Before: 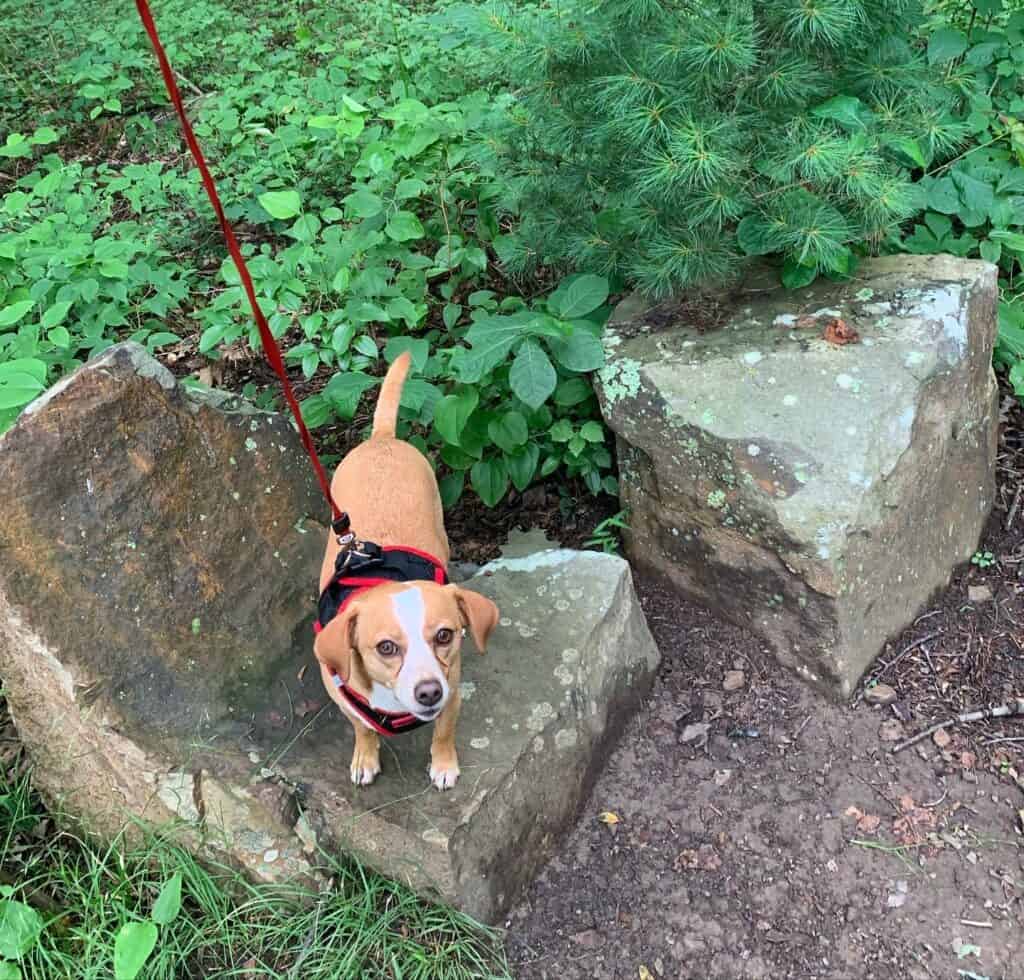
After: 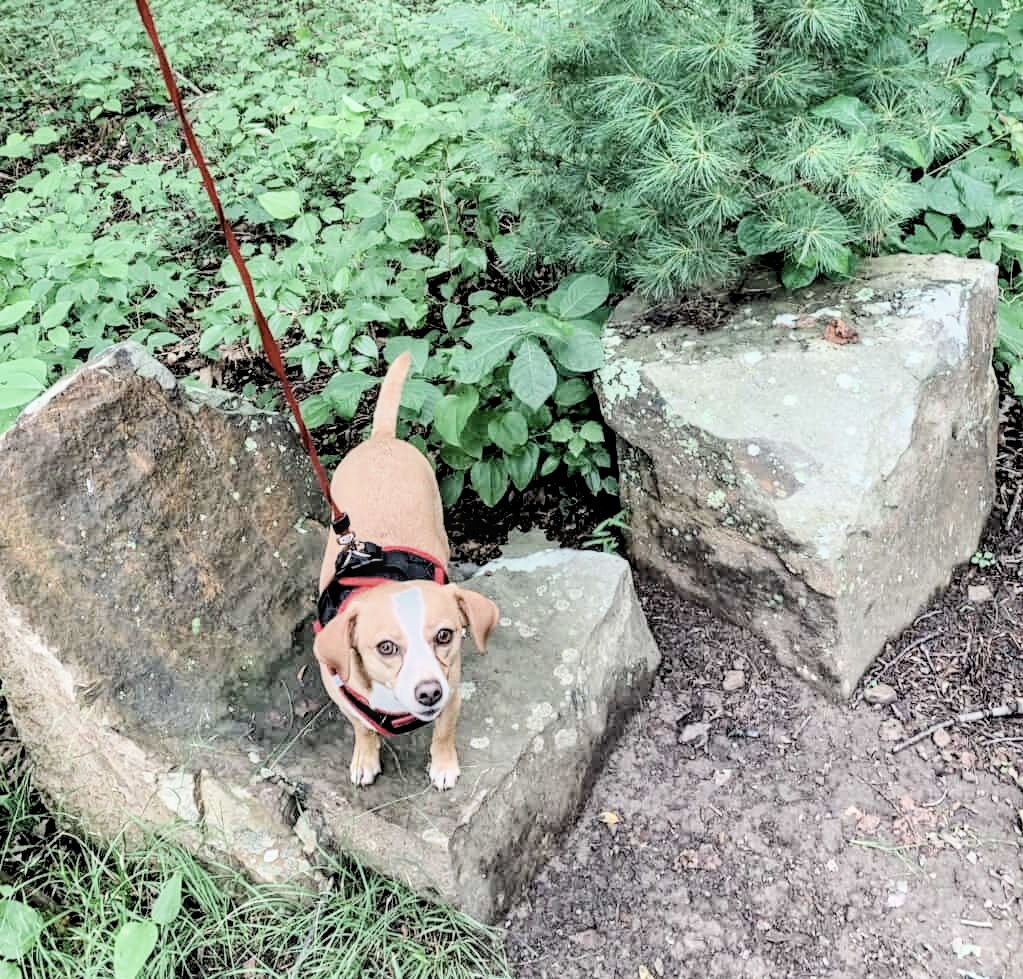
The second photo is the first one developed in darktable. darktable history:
exposure: black level correction 0, exposure 1.013 EV, compensate exposure bias true, compensate highlight preservation false
local contrast: detail 130%
contrast brightness saturation: contrast 0.1, saturation -0.354
tone equalizer: edges refinement/feathering 500, mask exposure compensation -1.57 EV, preserve details no
filmic rgb: black relative exposure -2.84 EV, white relative exposure 4.56 EV, hardness 1.75, contrast 1.238
